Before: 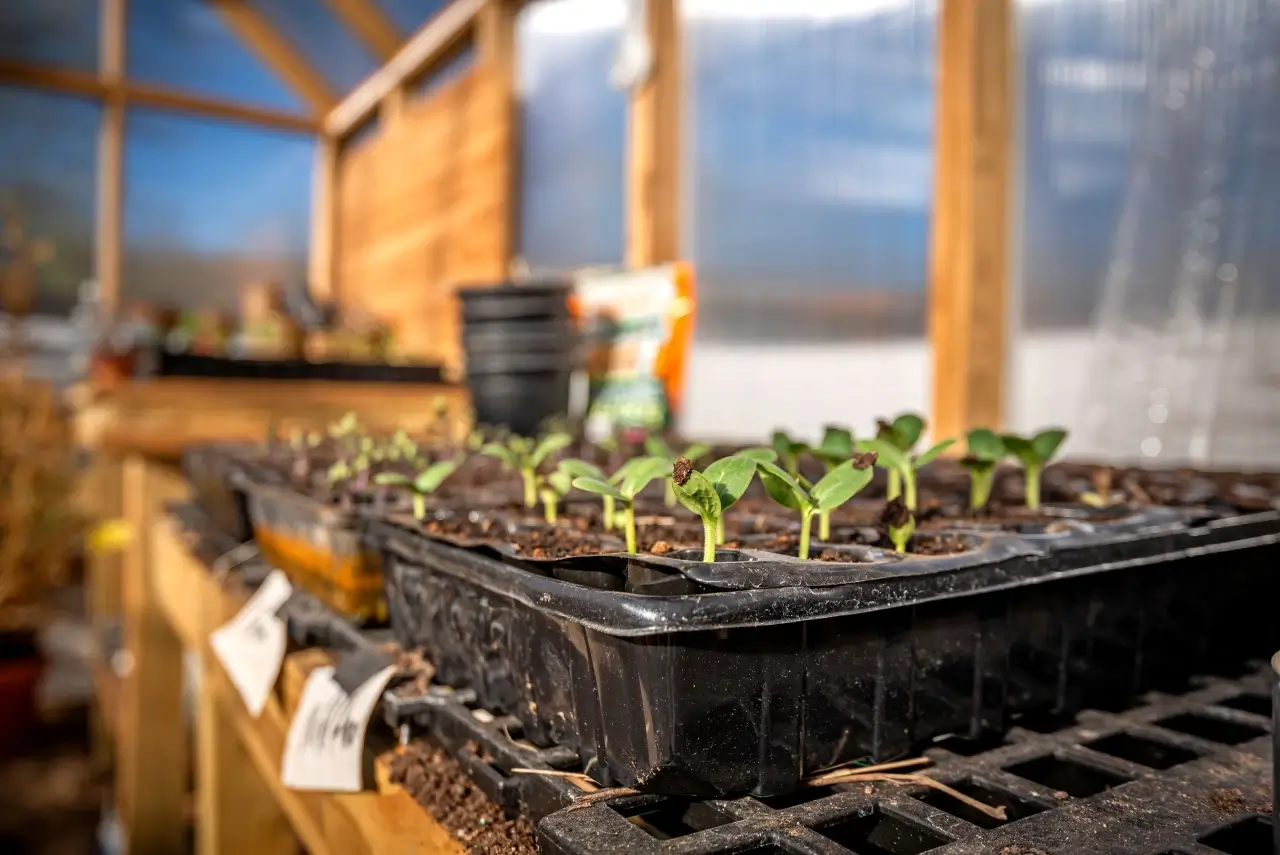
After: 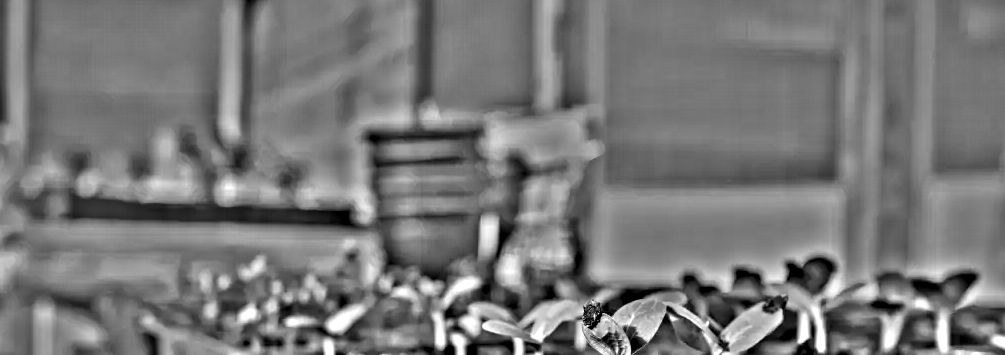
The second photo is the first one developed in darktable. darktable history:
crop: left 7.036%, top 18.398%, right 14.379%, bottom 40.043%
highpass: on, module defaults
